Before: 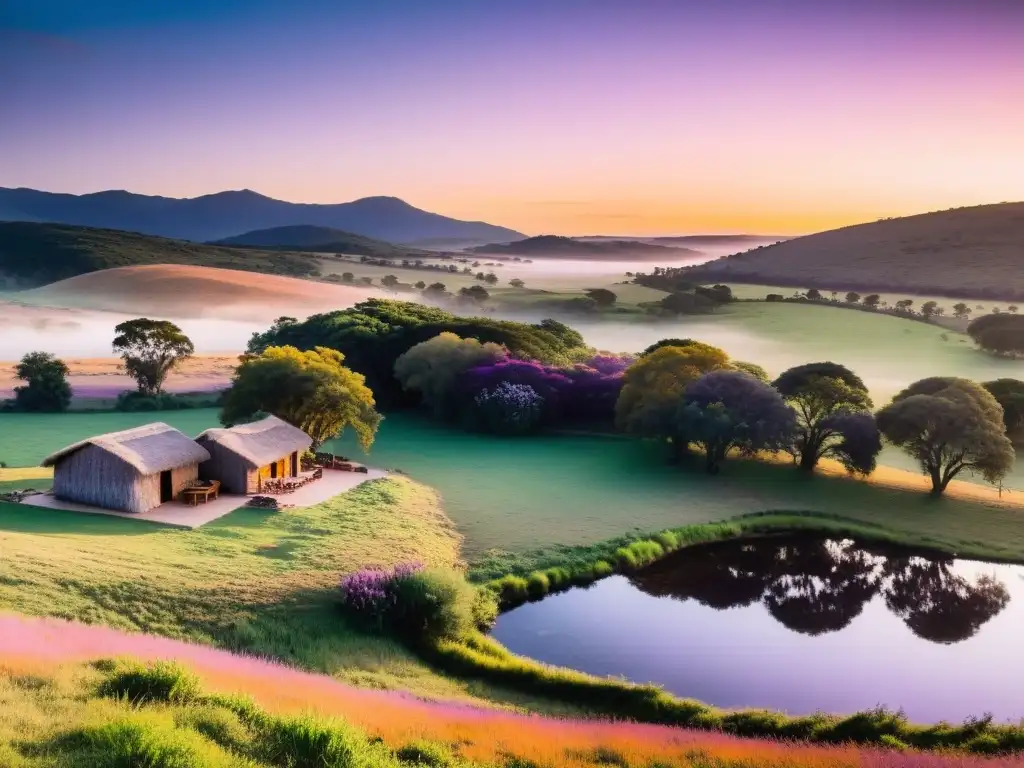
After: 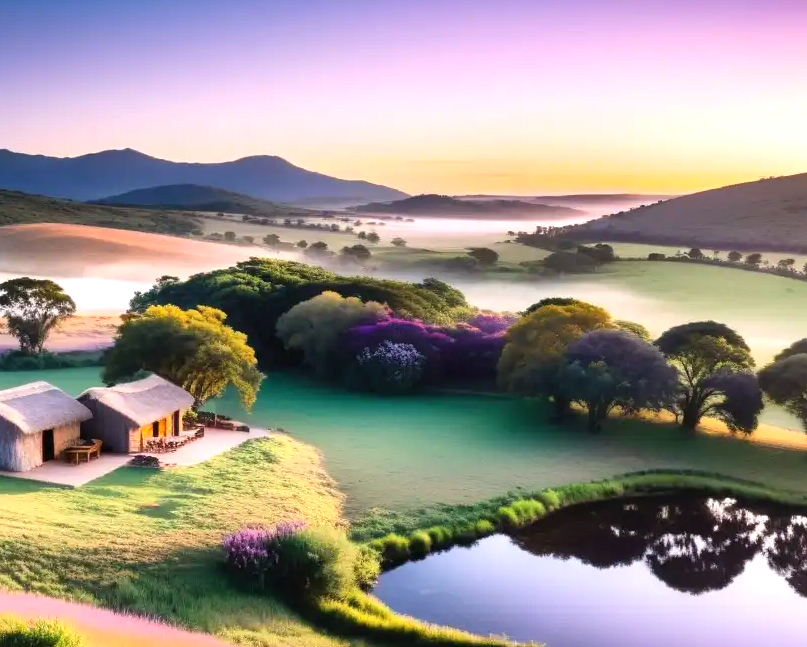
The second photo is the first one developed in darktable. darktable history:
crop: left 11.537%, top 5.394%, right 9.598%, bottom 10.361%
exposure: black level correction 0, exposure 0.498 EV, compensate highlight preservation false
